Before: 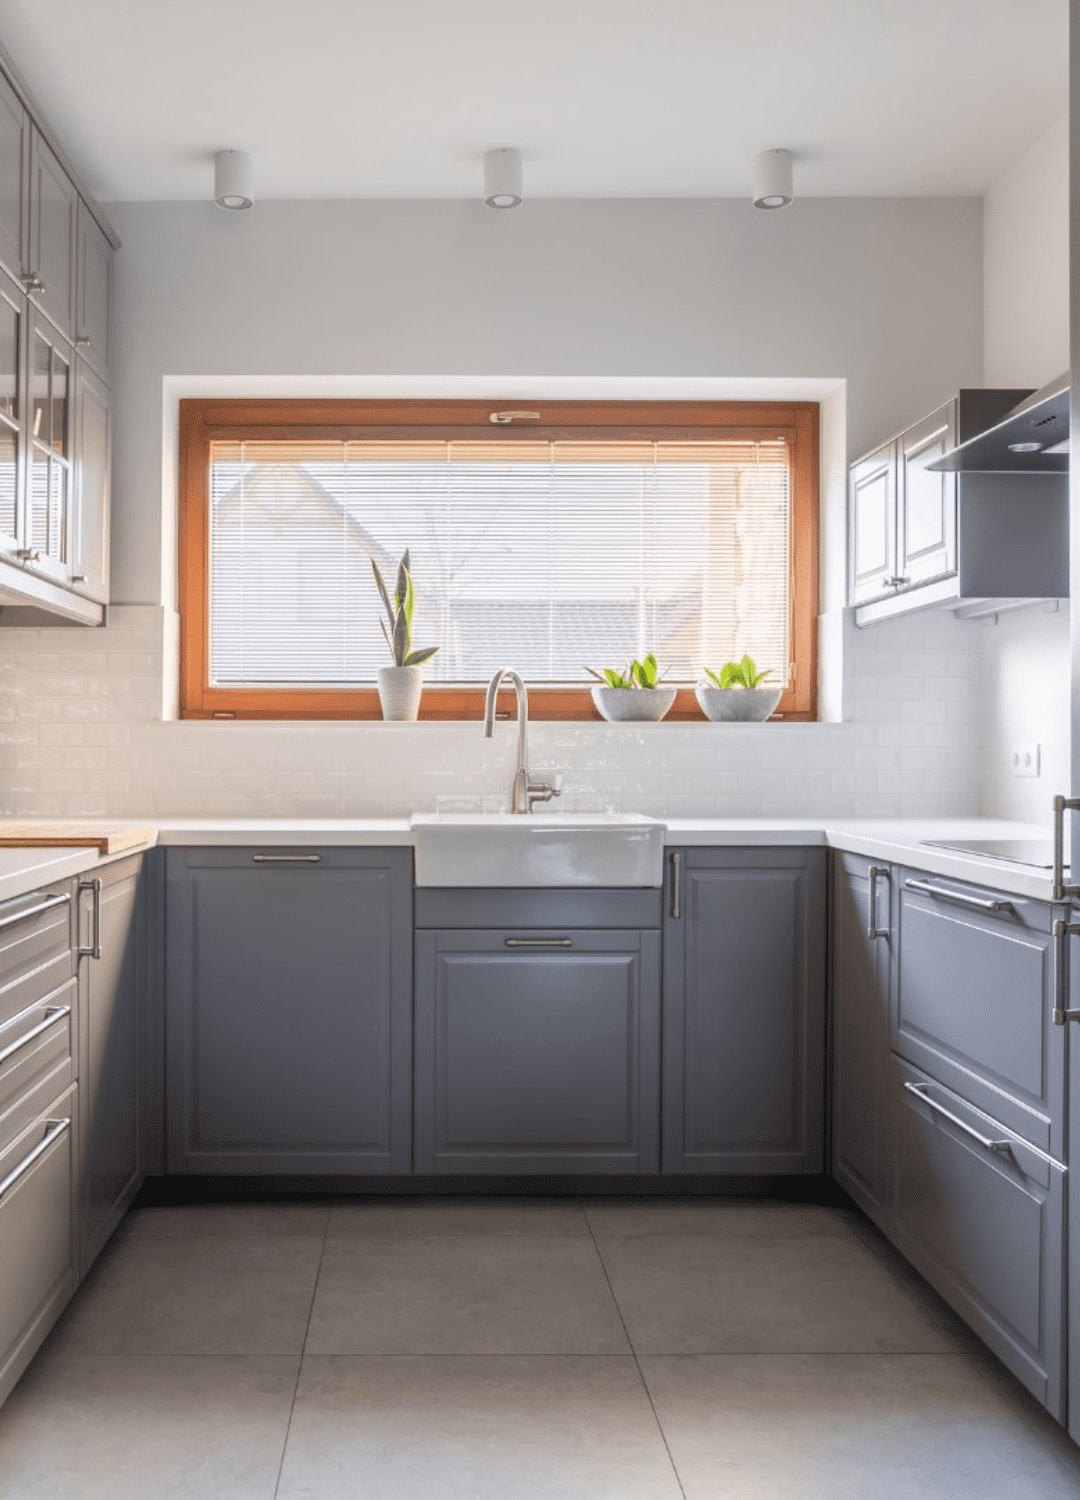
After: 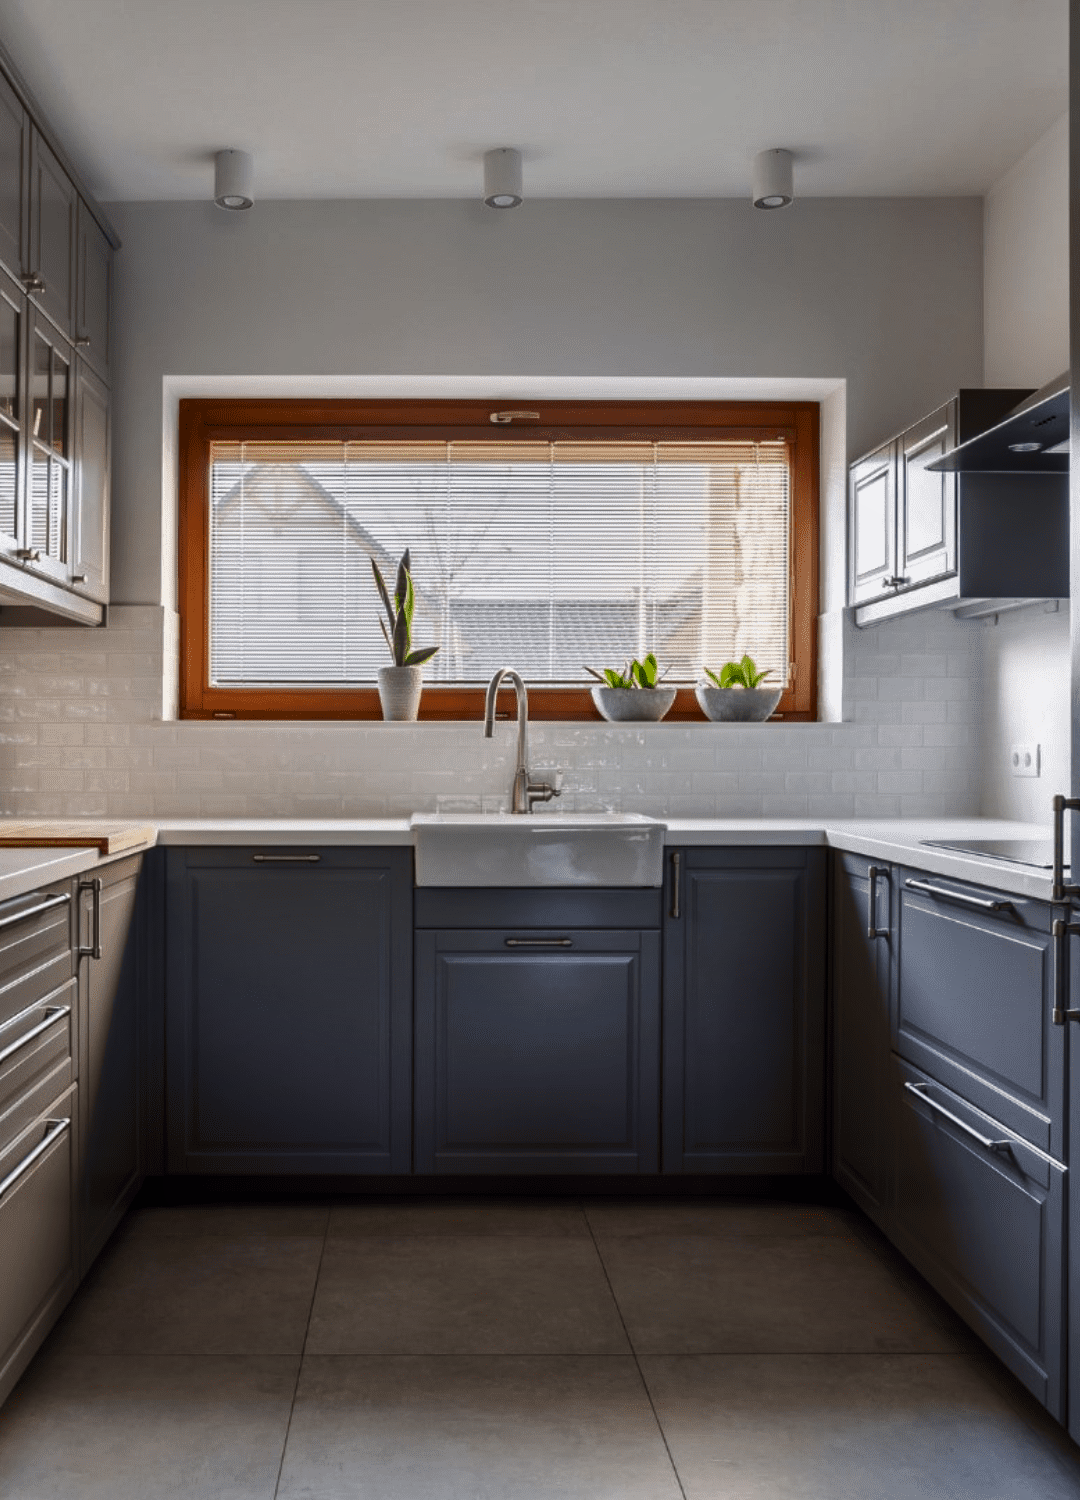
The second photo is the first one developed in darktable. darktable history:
contrast brightness saturation: brightness -0.52
shadows and highlights: soften with gaussian
